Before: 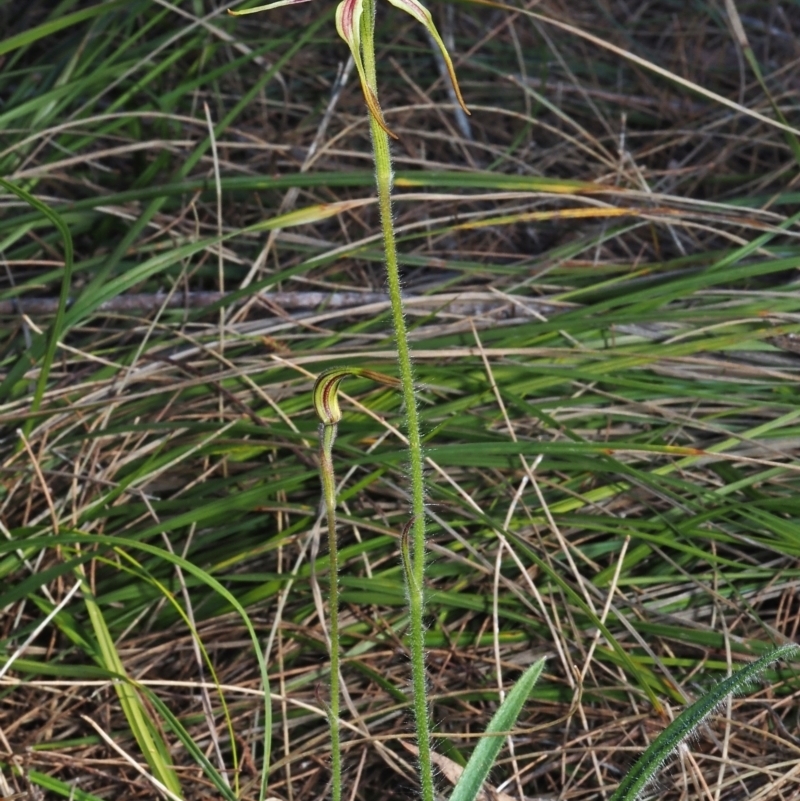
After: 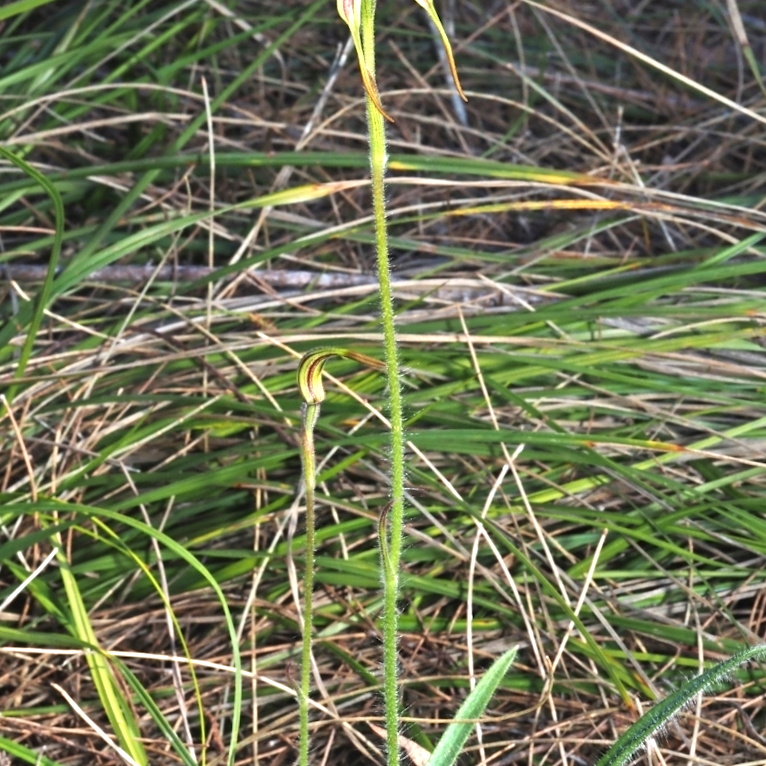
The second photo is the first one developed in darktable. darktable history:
exposure: black level correction 0, exposure 0.933 EV, compensate highlight preservation false
crop and rotate: angle -2.6°
